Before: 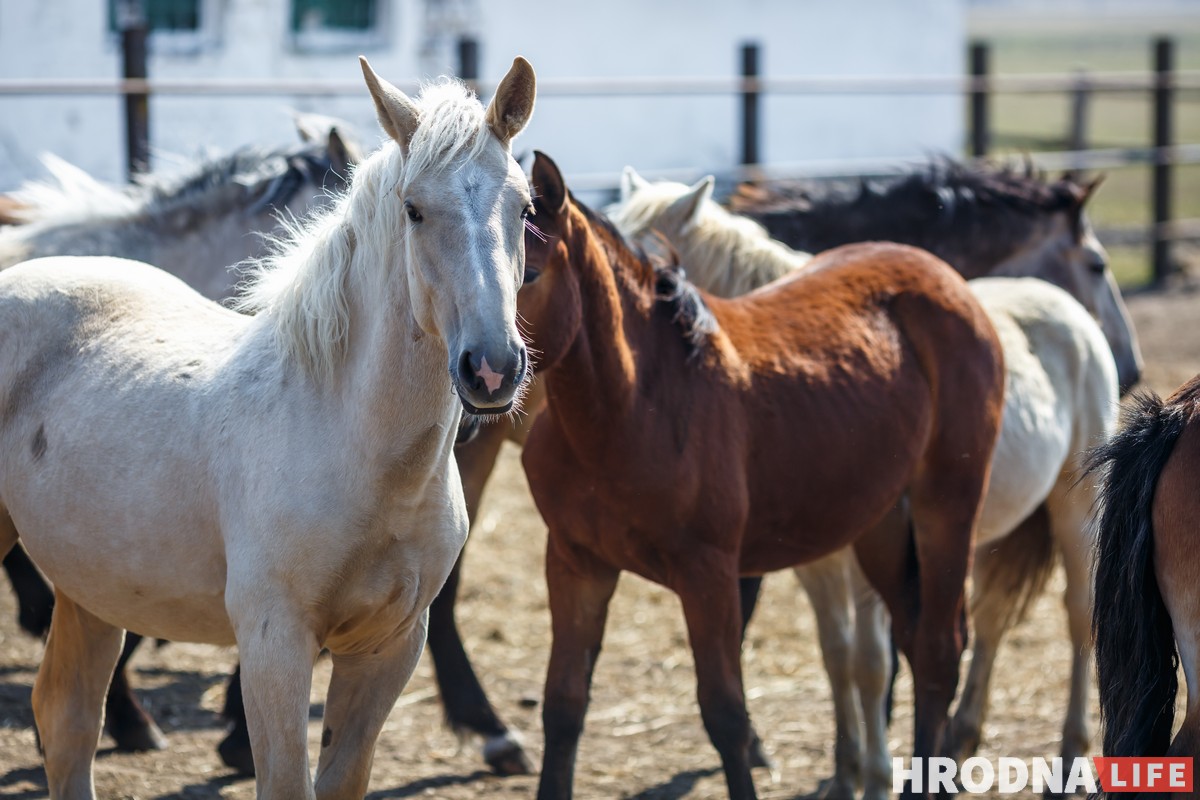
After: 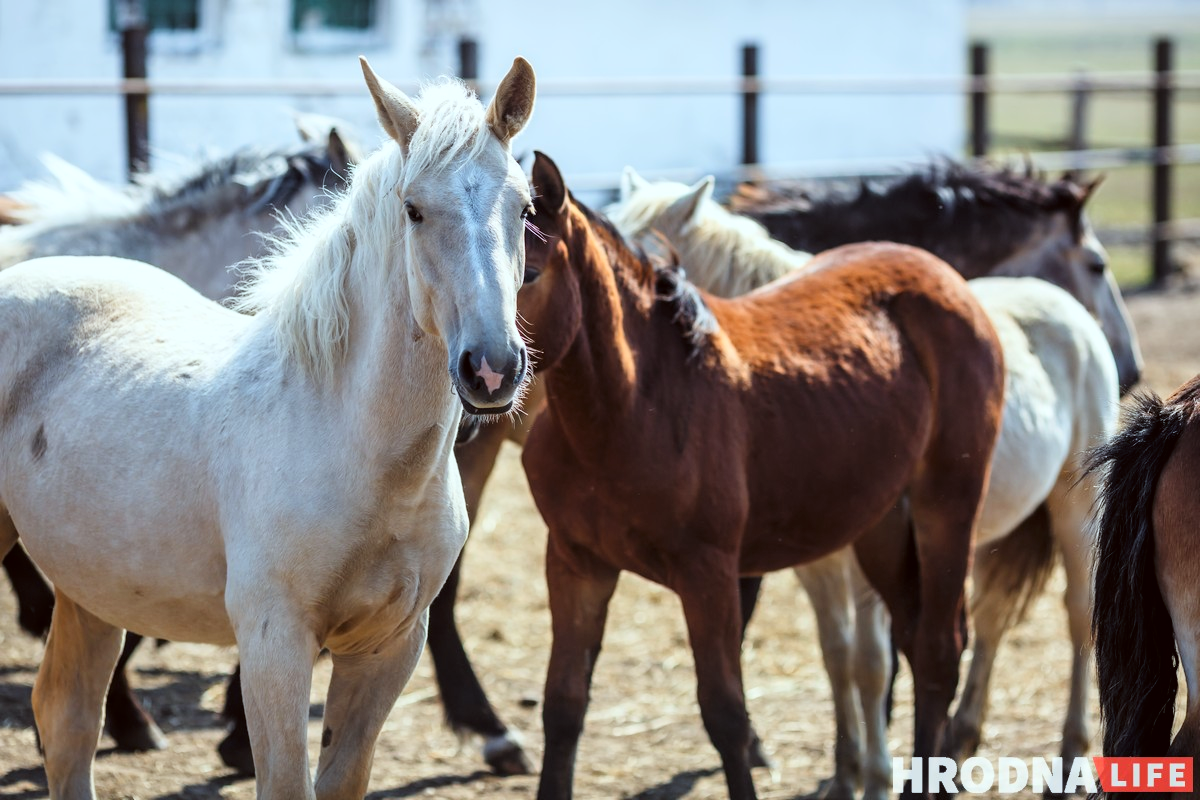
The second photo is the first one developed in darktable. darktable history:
color correction: highlights a* -4.98, highlights b* -3.76, shadows a* 3.83, shadows b* 4.08
tone curve: curves: ch0 [(0, 0) (0.004, 0.001) (0.133, 0.112) (0.325, 0.362) (0.832, 0.893) (1, 1)], color space Lab, linked channels, preserve colors none
